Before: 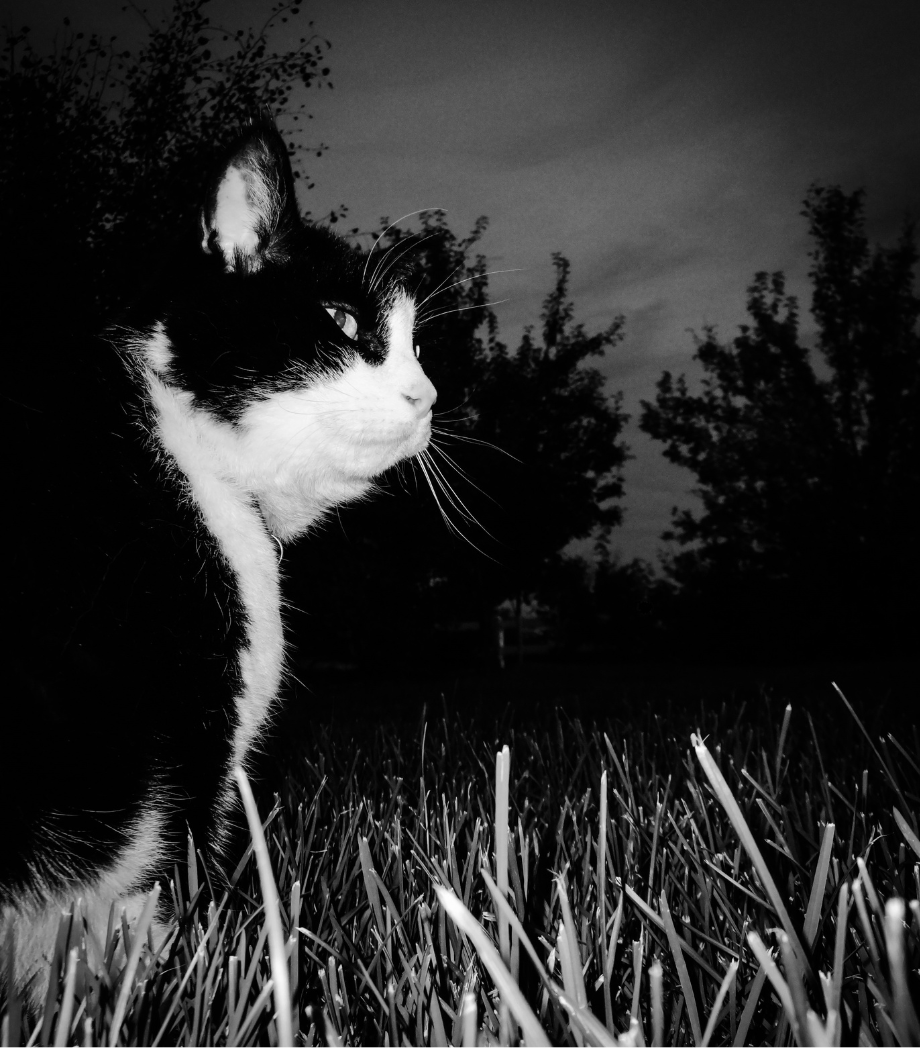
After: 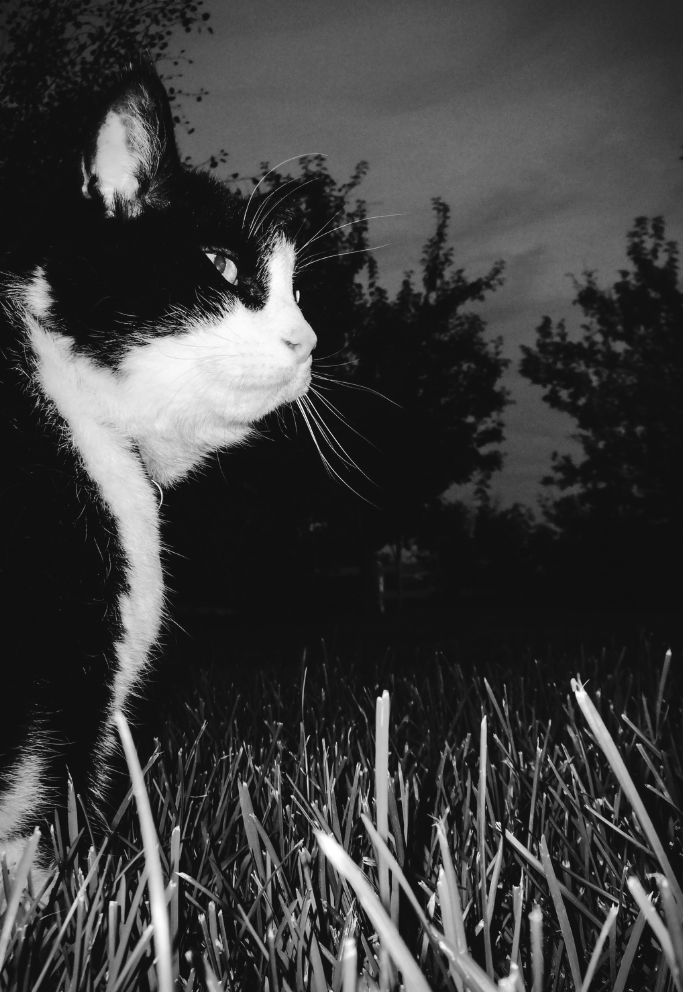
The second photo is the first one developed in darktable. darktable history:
exposure: black level correction -0.005, exposure 0.054 EV, compensate highlight preservation false
crop and rotate: left 13.15%, top 5.251%, right 12.609%
